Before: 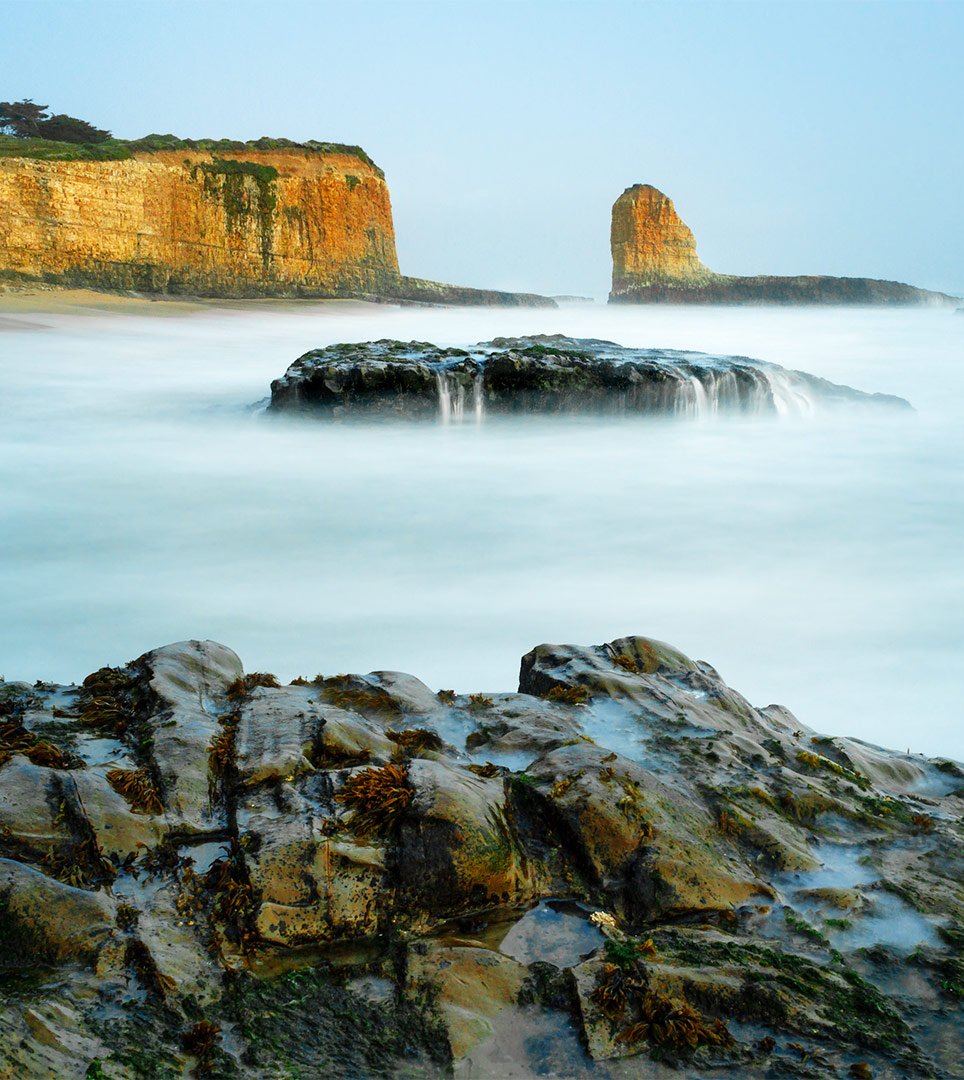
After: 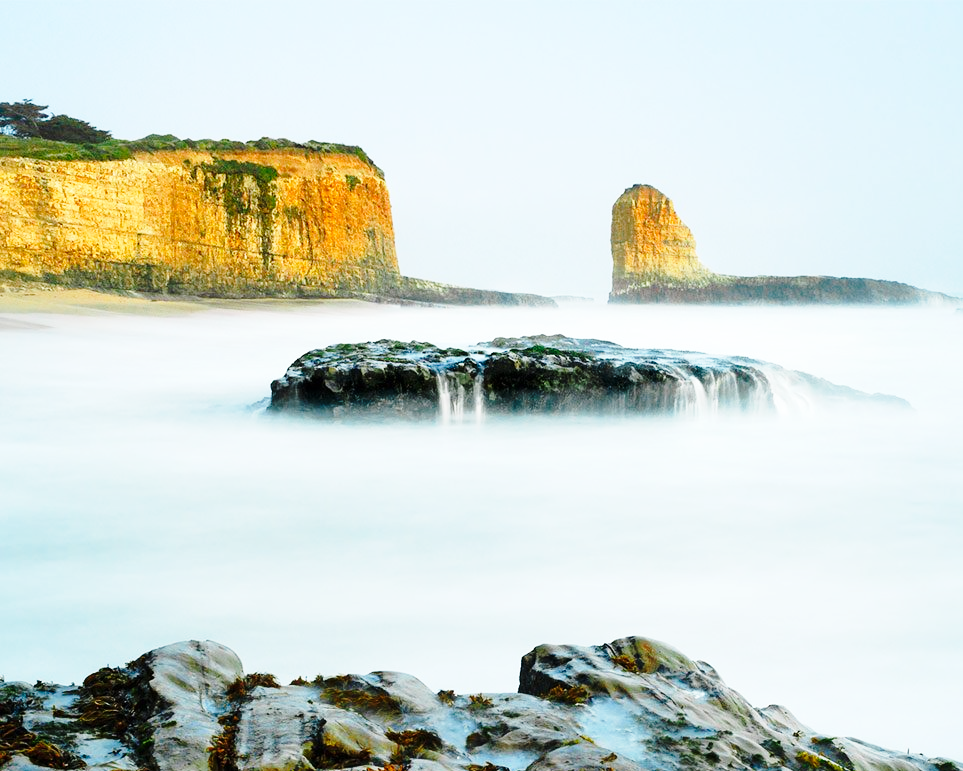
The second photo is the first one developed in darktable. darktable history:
crop: bottom 28.576%
base curve: curves: ch0 [(0, 0) (0.028, 0.03) (0.121, 0.232) (0.46, 0.748) (0.859, 0.968) (1, 1)], preserve colors none
